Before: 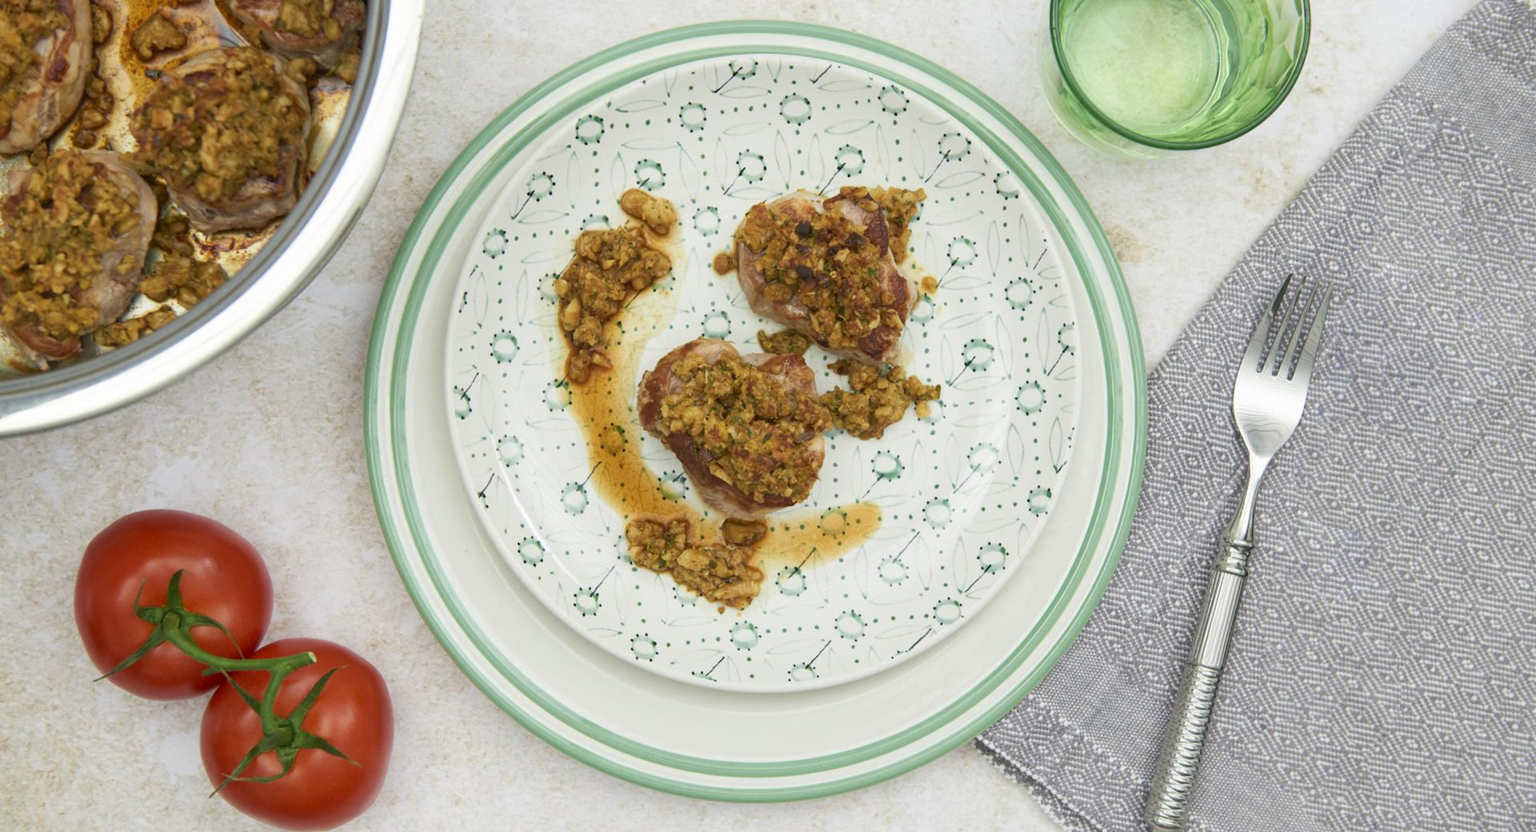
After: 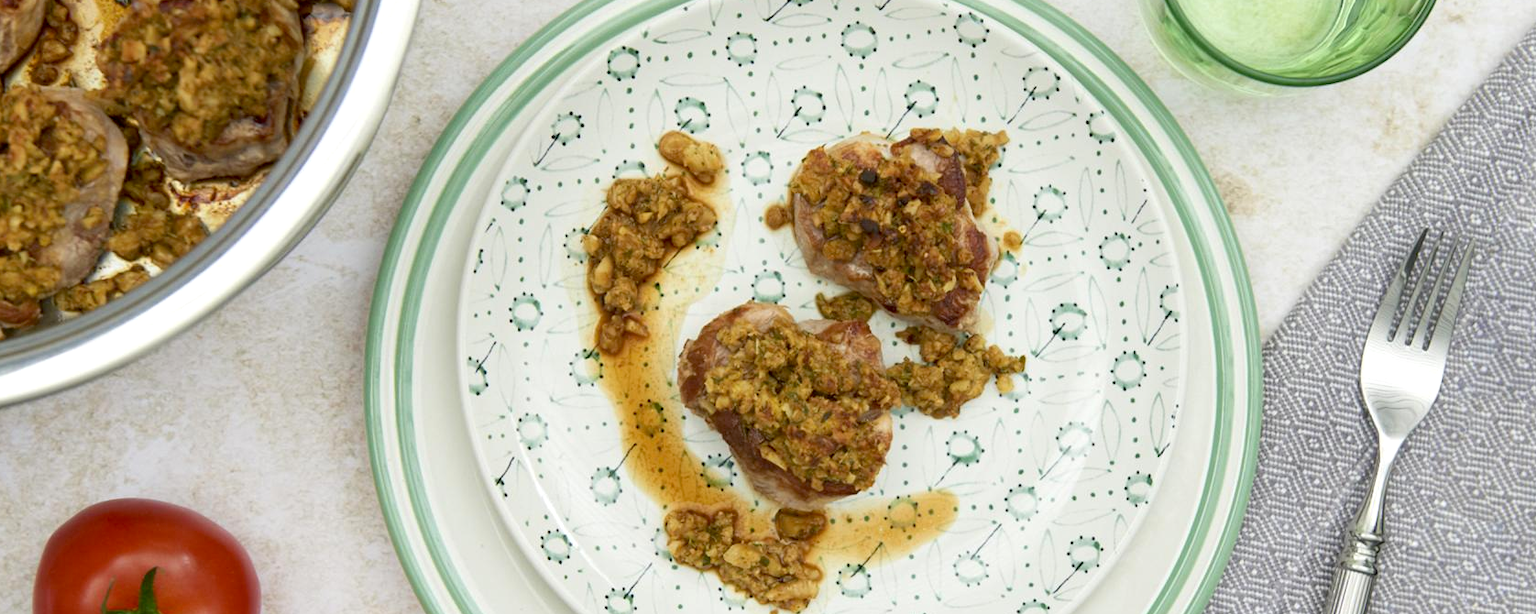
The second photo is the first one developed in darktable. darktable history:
tone equalizer: on, module defaults
crop: left 3.015%, top 8.969%, right 9.647%, bottom 26.457%
exposure: black level correction 0.009, exposure 0.119 EV, compensate highlight preservation false
